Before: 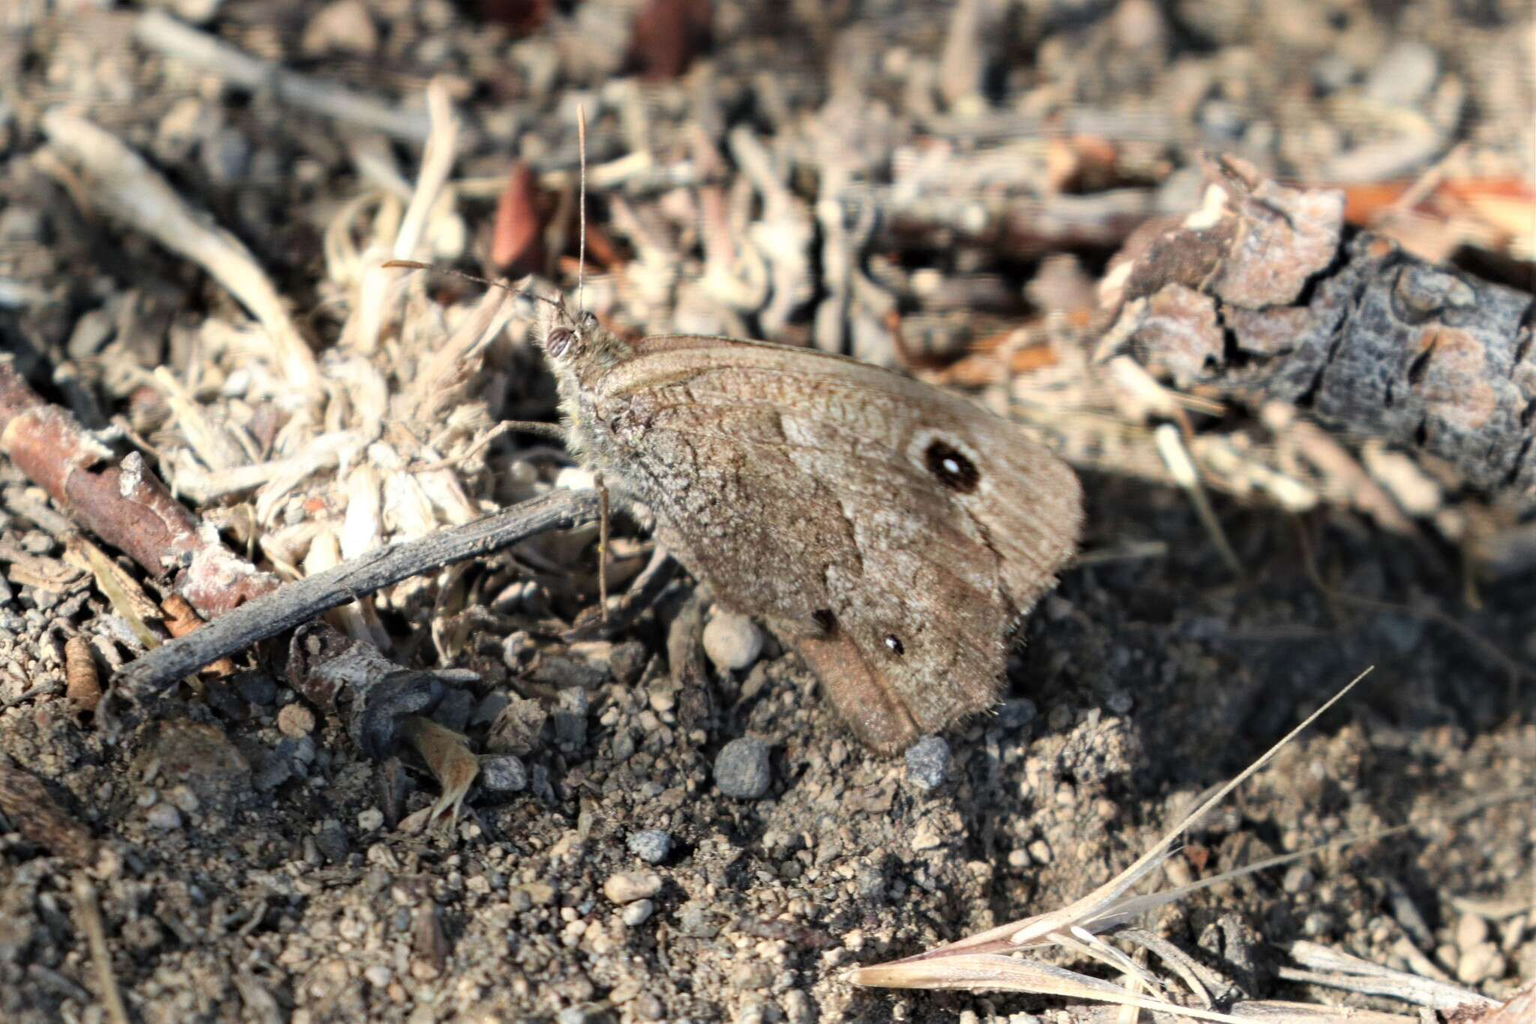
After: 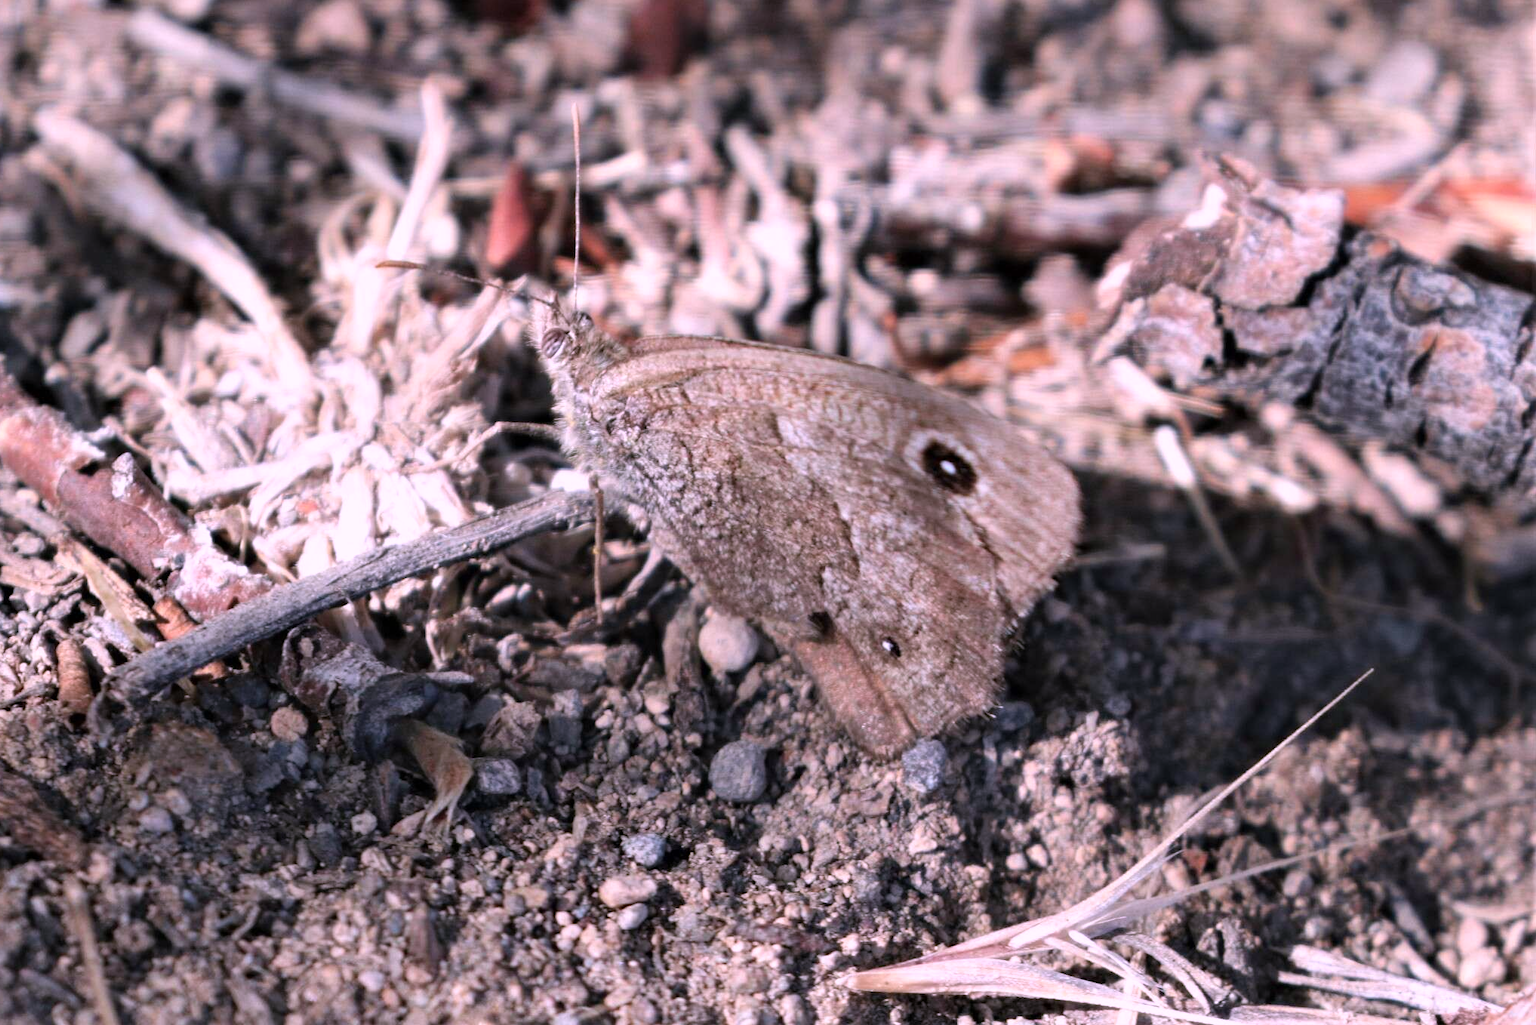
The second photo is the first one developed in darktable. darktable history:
crop and rotate: left 0.614%, top 0.179%, bottom 0.309%
color correction: highlights a* 15.46, highlights b* -20.56
